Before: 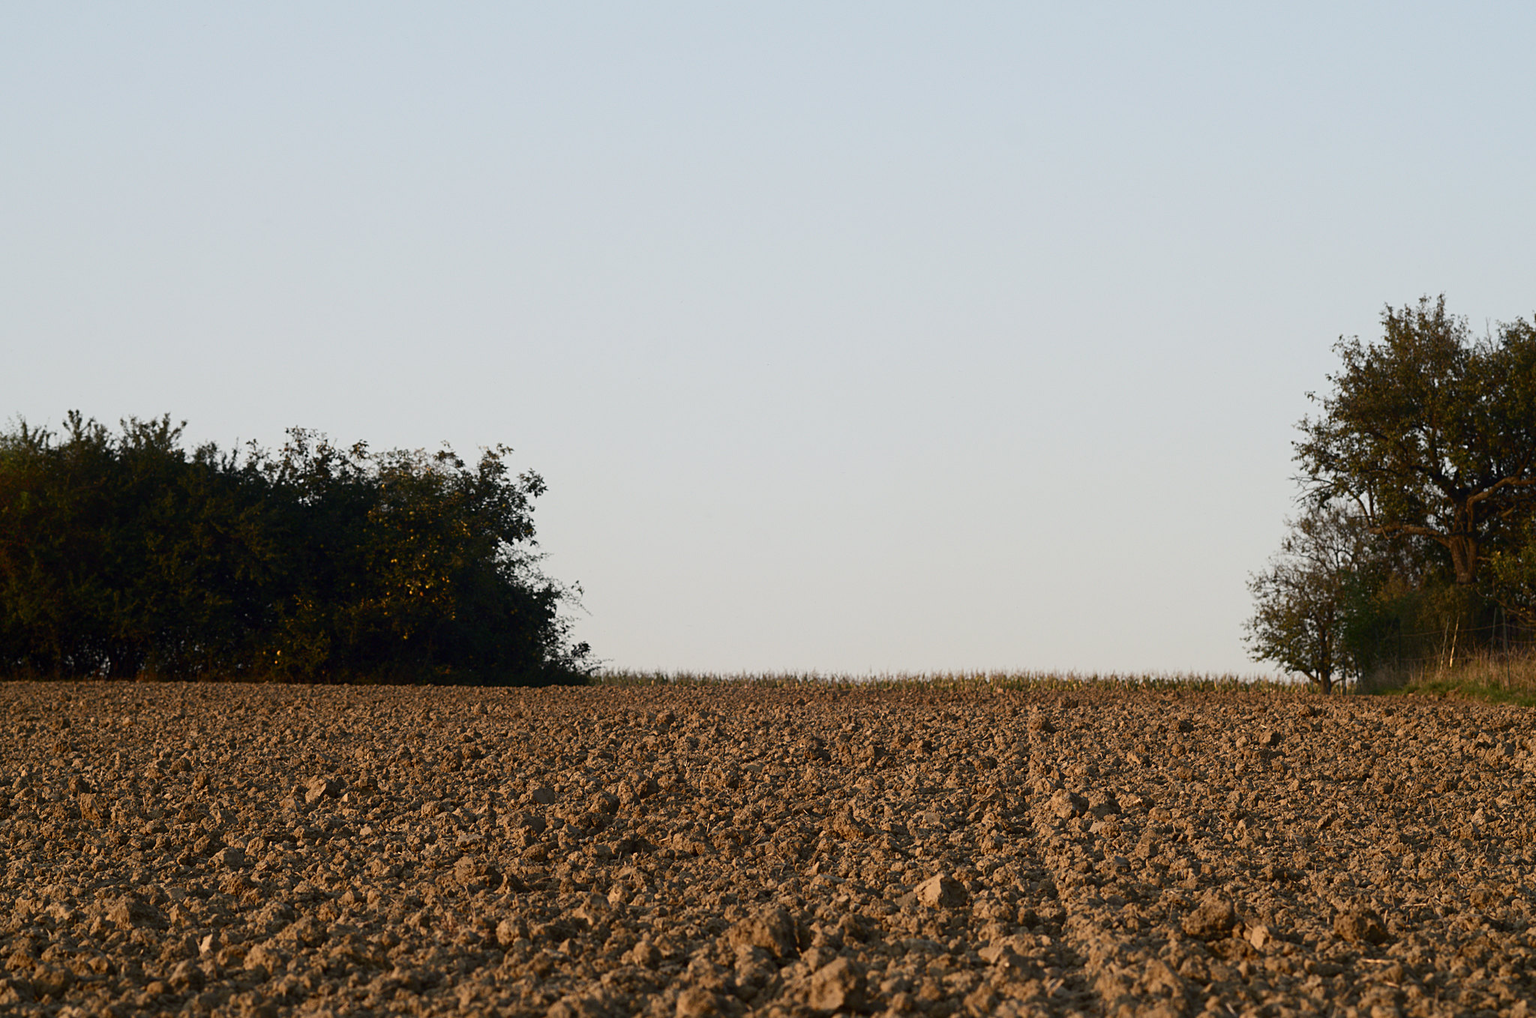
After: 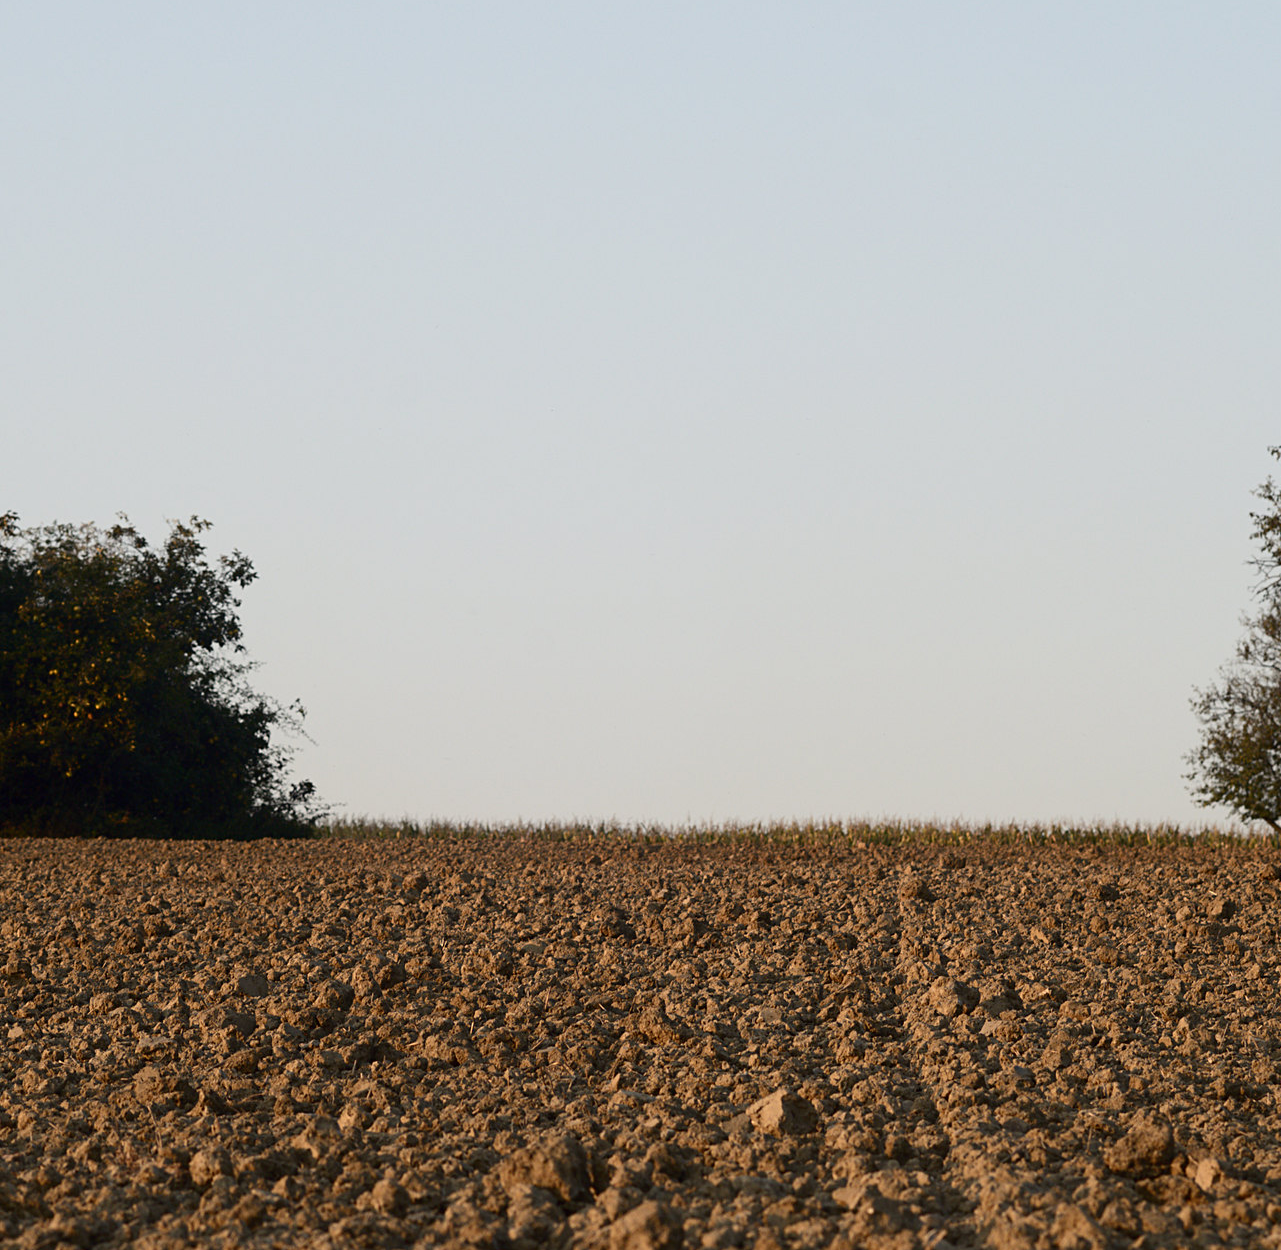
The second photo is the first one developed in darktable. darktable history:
crop and rotate: left 23.089%, top 5.648%, right 14.336%, bottom 2.285%
